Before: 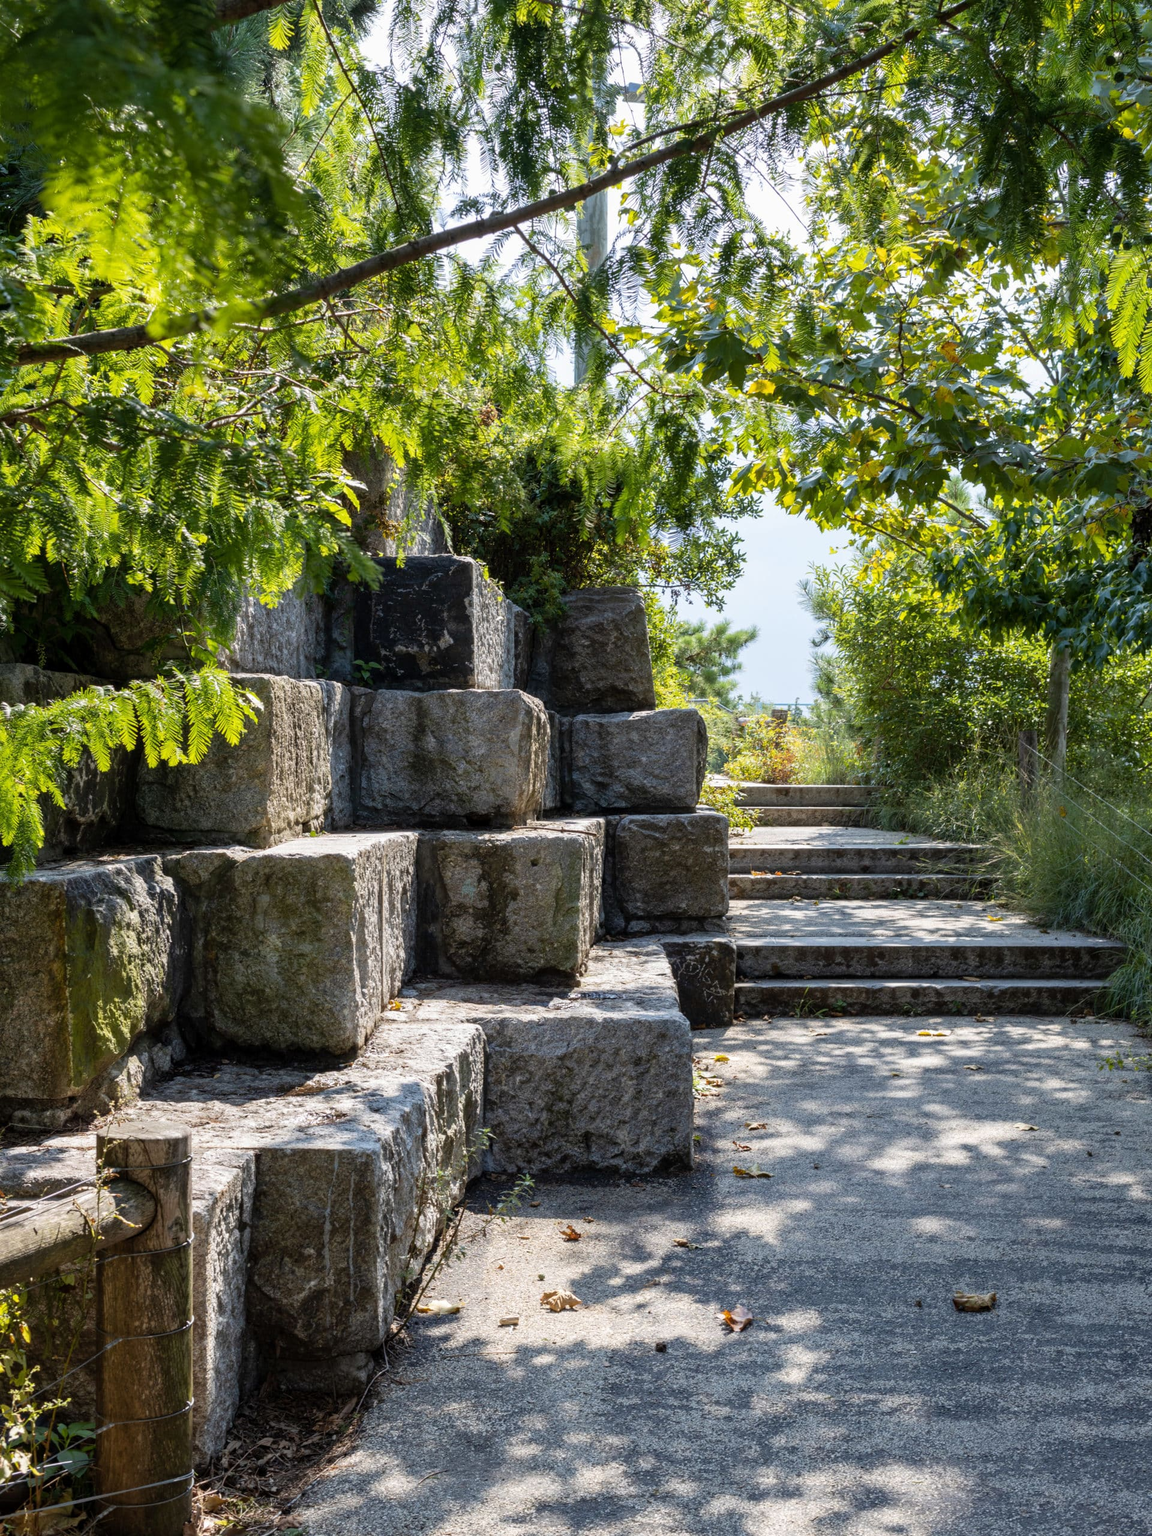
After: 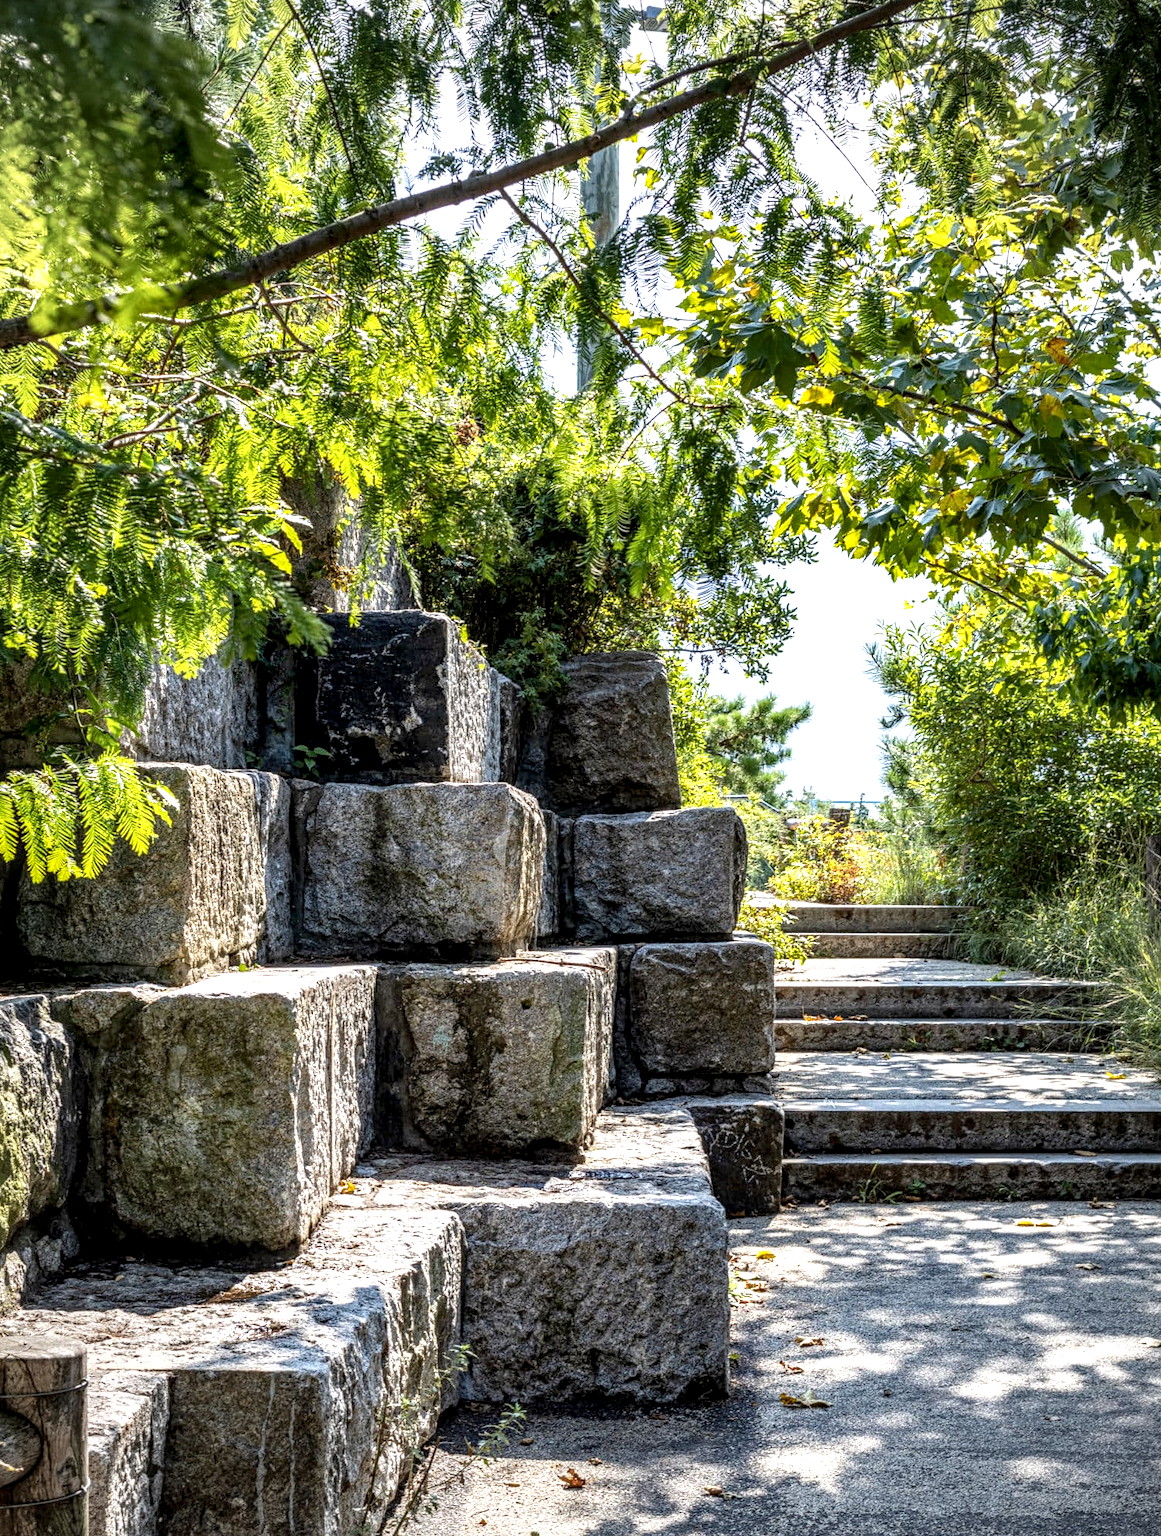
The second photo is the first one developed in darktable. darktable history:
exposure: black level correction 0, exposure 0.5 EV, compensate exposure bias true, compensate highlight preservation false
vignetting: fall-off radius 60.92%
contrast equalizer: y [[0.5, 0.486, 0.447, 0.446, 0.489, 0.5], [0.5 ×6], [0.5 ×6], [0 ×6], [0 ×6]]
shadows and highlights: low approximation 0.01, soften with gaussian
crop and rotate: left 10.77%, top 5.1%, right 10.41%, bottom 16.76%
haze removal: compatibility mode true, adaptive false
local contrast: highlights 12%, shadows 38%, detail 183%, midtone range 0.471
